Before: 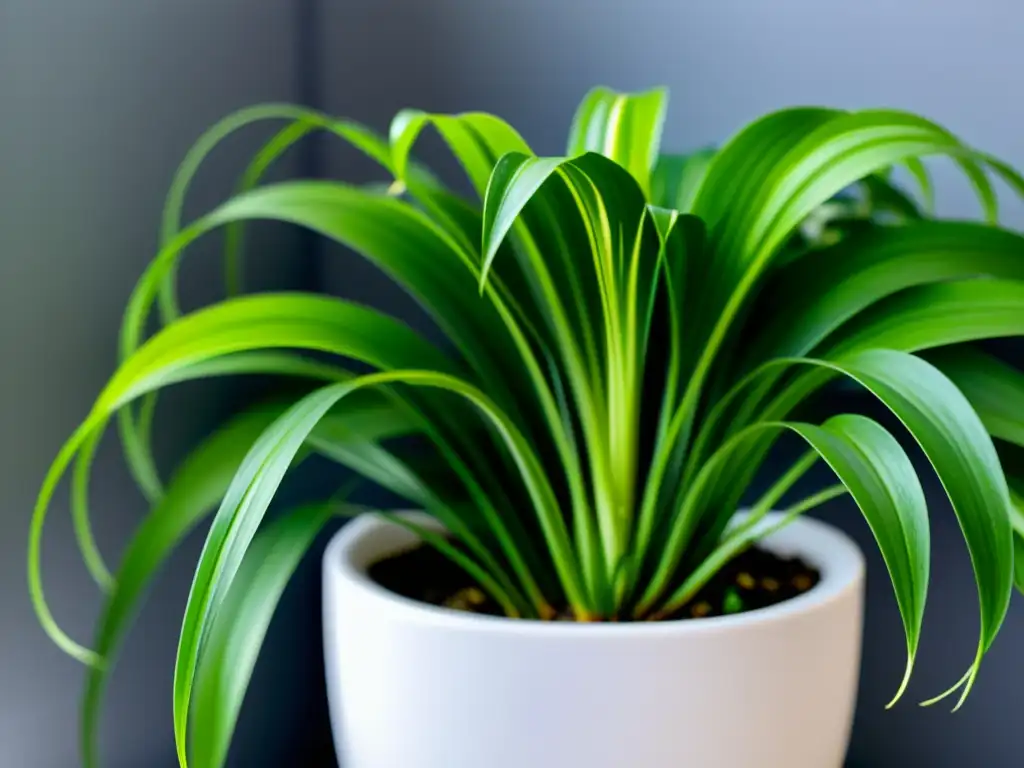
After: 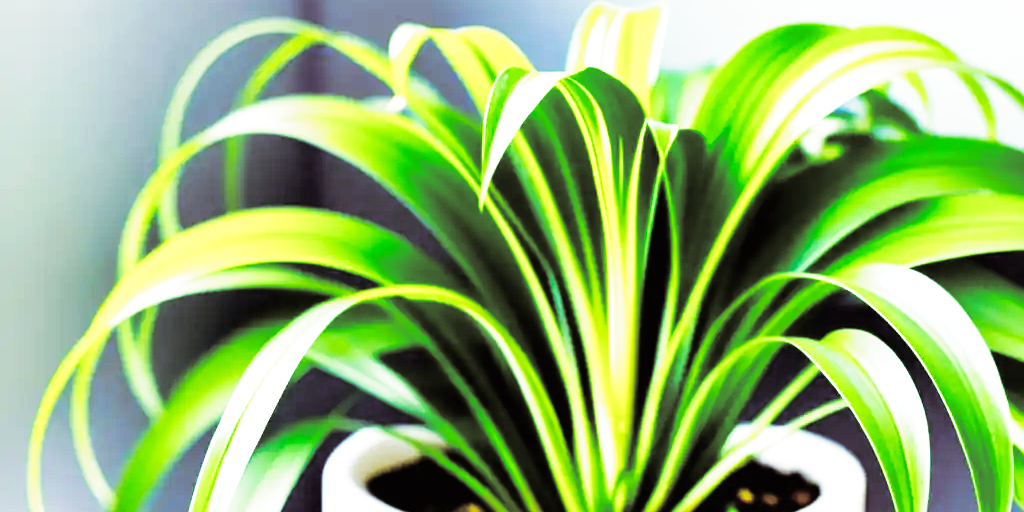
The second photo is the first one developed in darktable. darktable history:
crop: top 11.166%, bottom 22.168%
base curve: curves: ch0 [(0, 0) (0.007, 0.004) (0.027, 0.03) (0.046, 0.07) (0.207, 0.54) (0.442, 0.872) (0.673, 0.972) (1, 1)], preserve colors none
split-toning: shadows › saturation 0.24, highlights › hue 54°, highlights › saturation 0.24
exposure: black level correction 0, exposure 1.1 EV, compensate exposure bias true, compensate highlight preservation false
